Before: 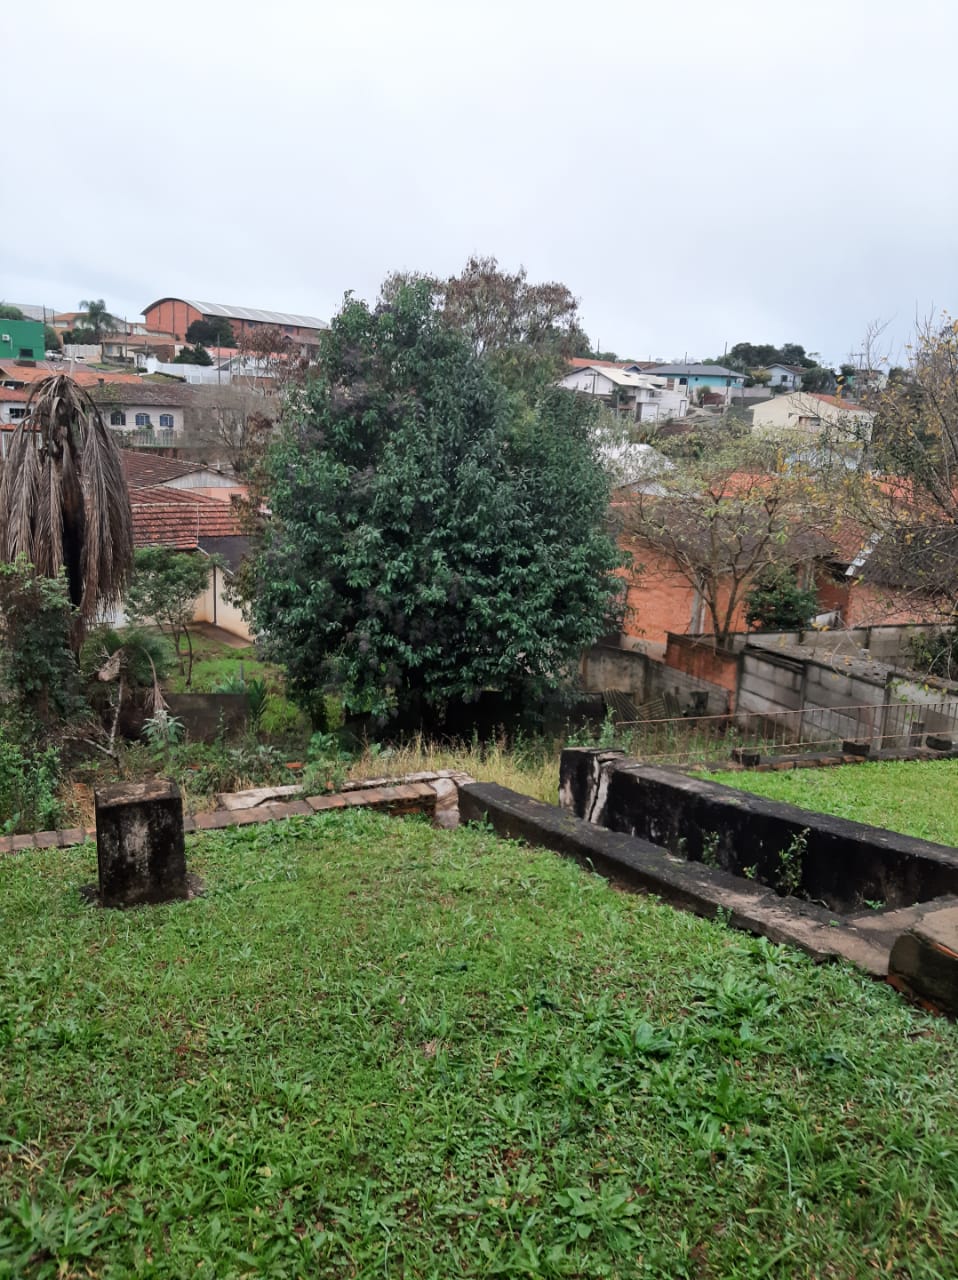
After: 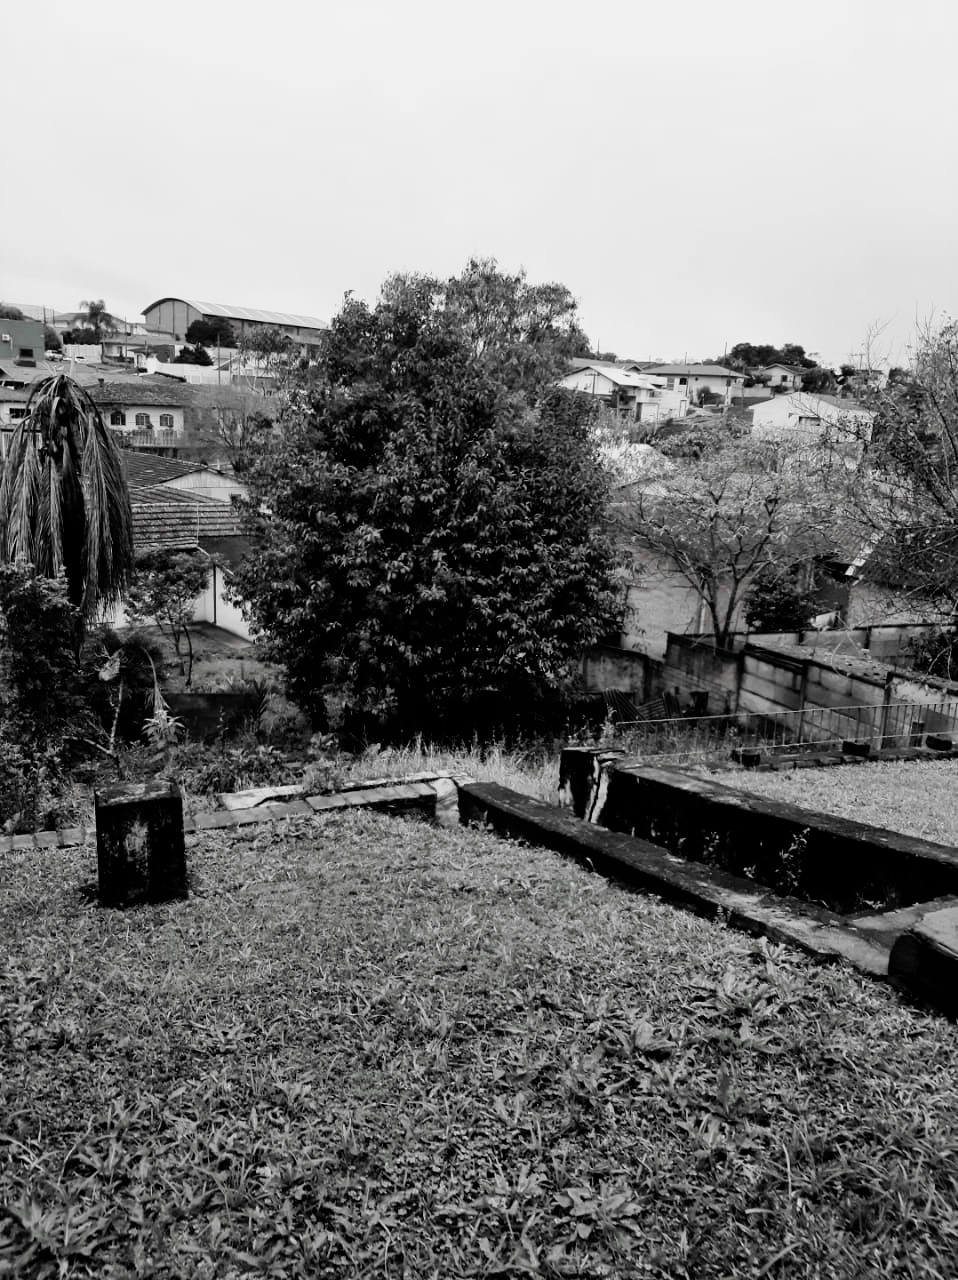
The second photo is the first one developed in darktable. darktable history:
filmic rgb: black relative exposure -5.09 EV, white relative exposure 3.56 EV, hardness 3.18, contrast 1.511, highlights saturation mix -48.74%, add noise in highlights 0.001, color science v3 (2019), use custom middle-gray values true, contrast in highlights soft
